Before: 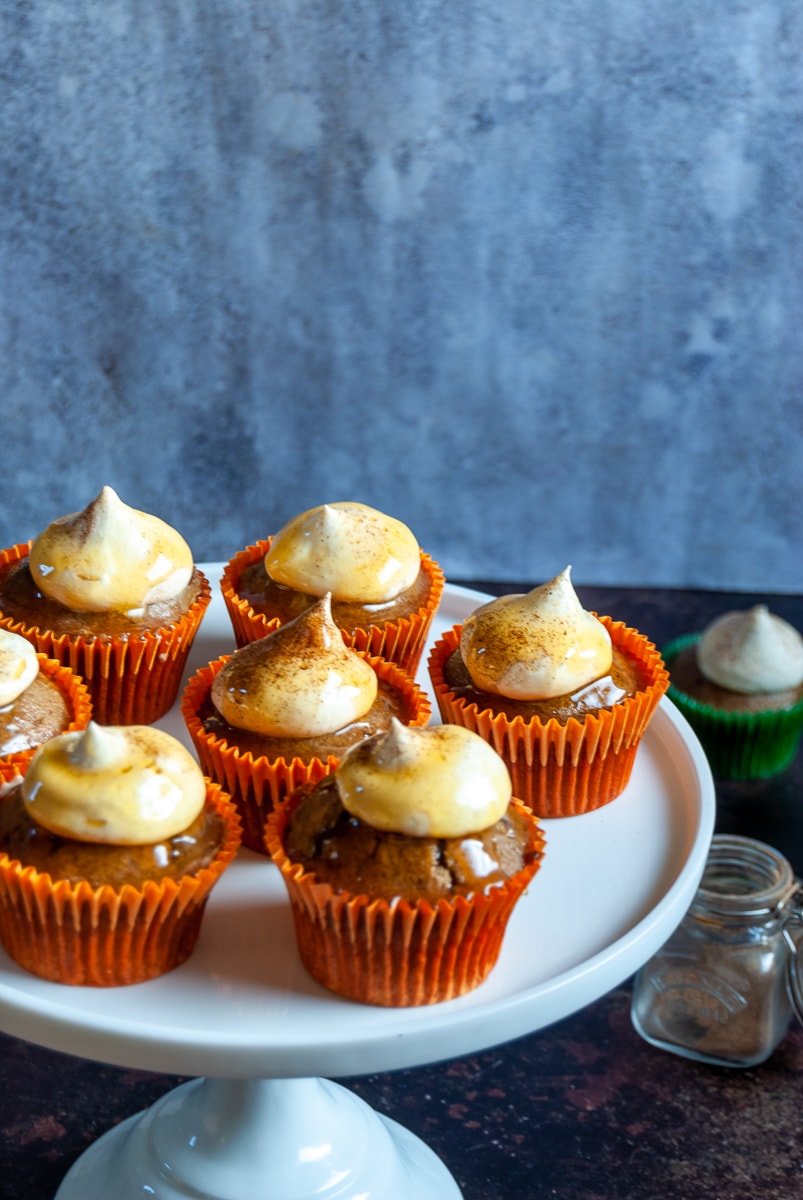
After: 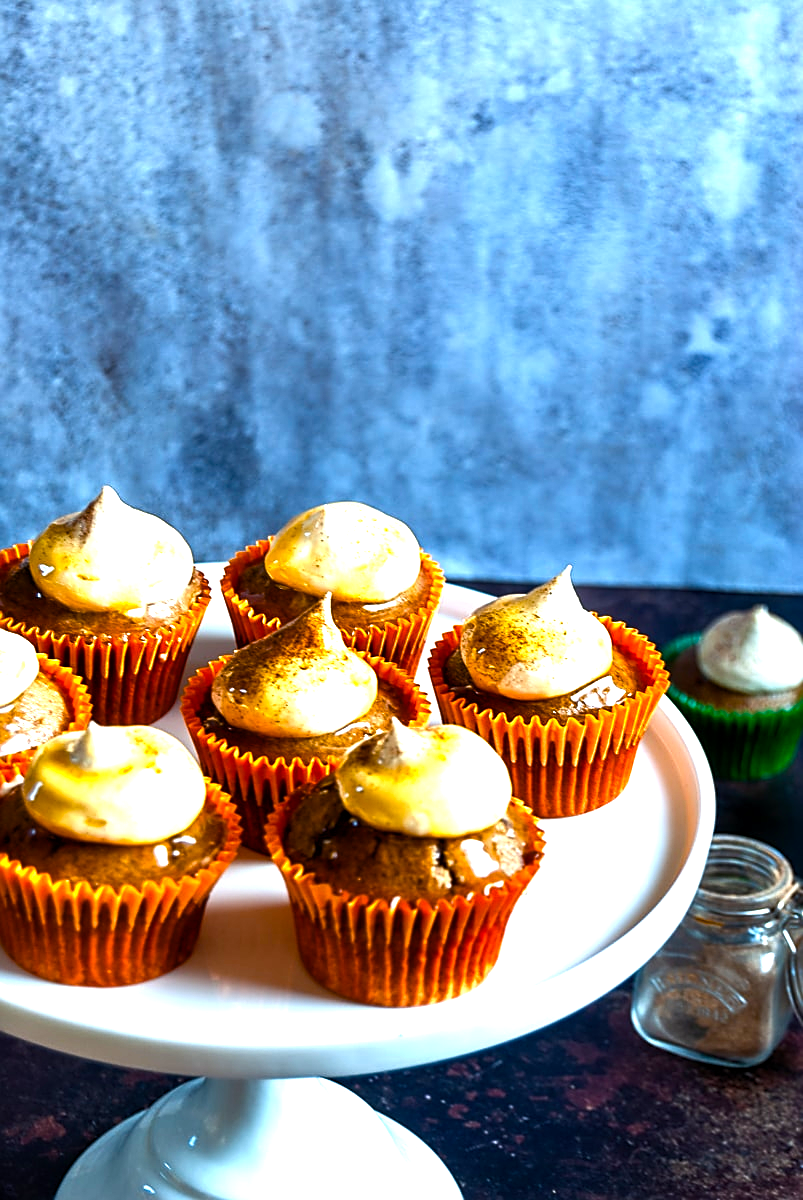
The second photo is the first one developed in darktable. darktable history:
sharpen: on, module defaults
color balance rgb: perceptual saturation grading › global saturation 20%, perceptual saturation grading › highlights -25.901%, perceptual saturation grading › shadows 49.808%, perceptual brilliance grading › highlights 46.761%, perceptual brilliance grading › mid-tones 22.426%, perceptual brilliance grading › shadows -6.148%
